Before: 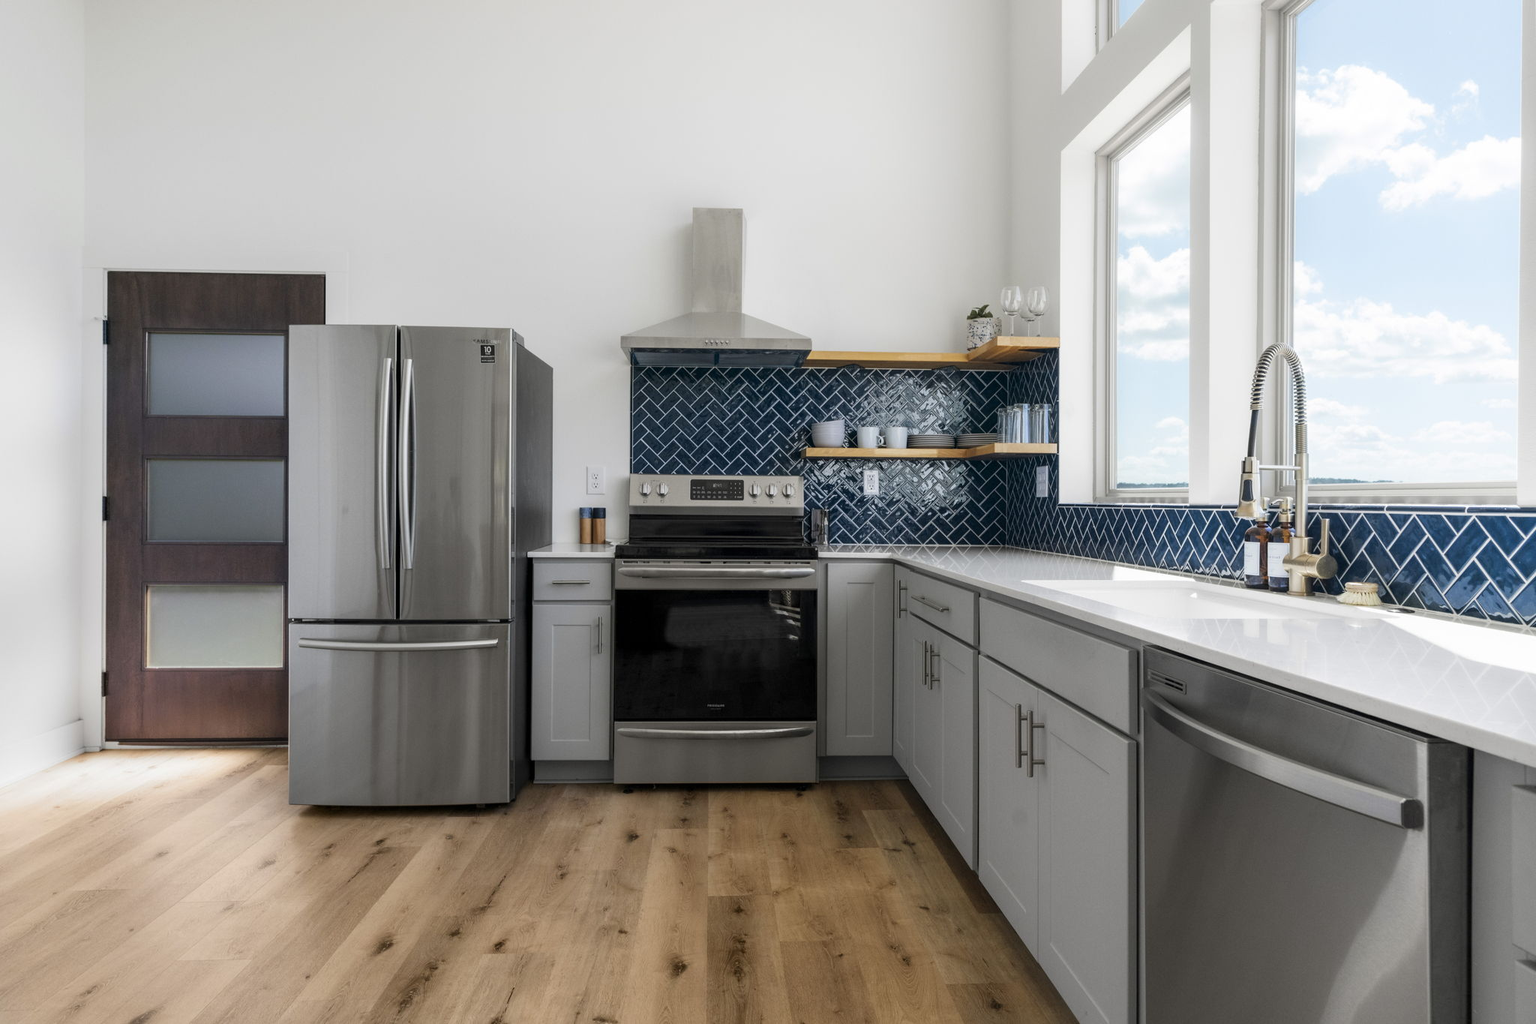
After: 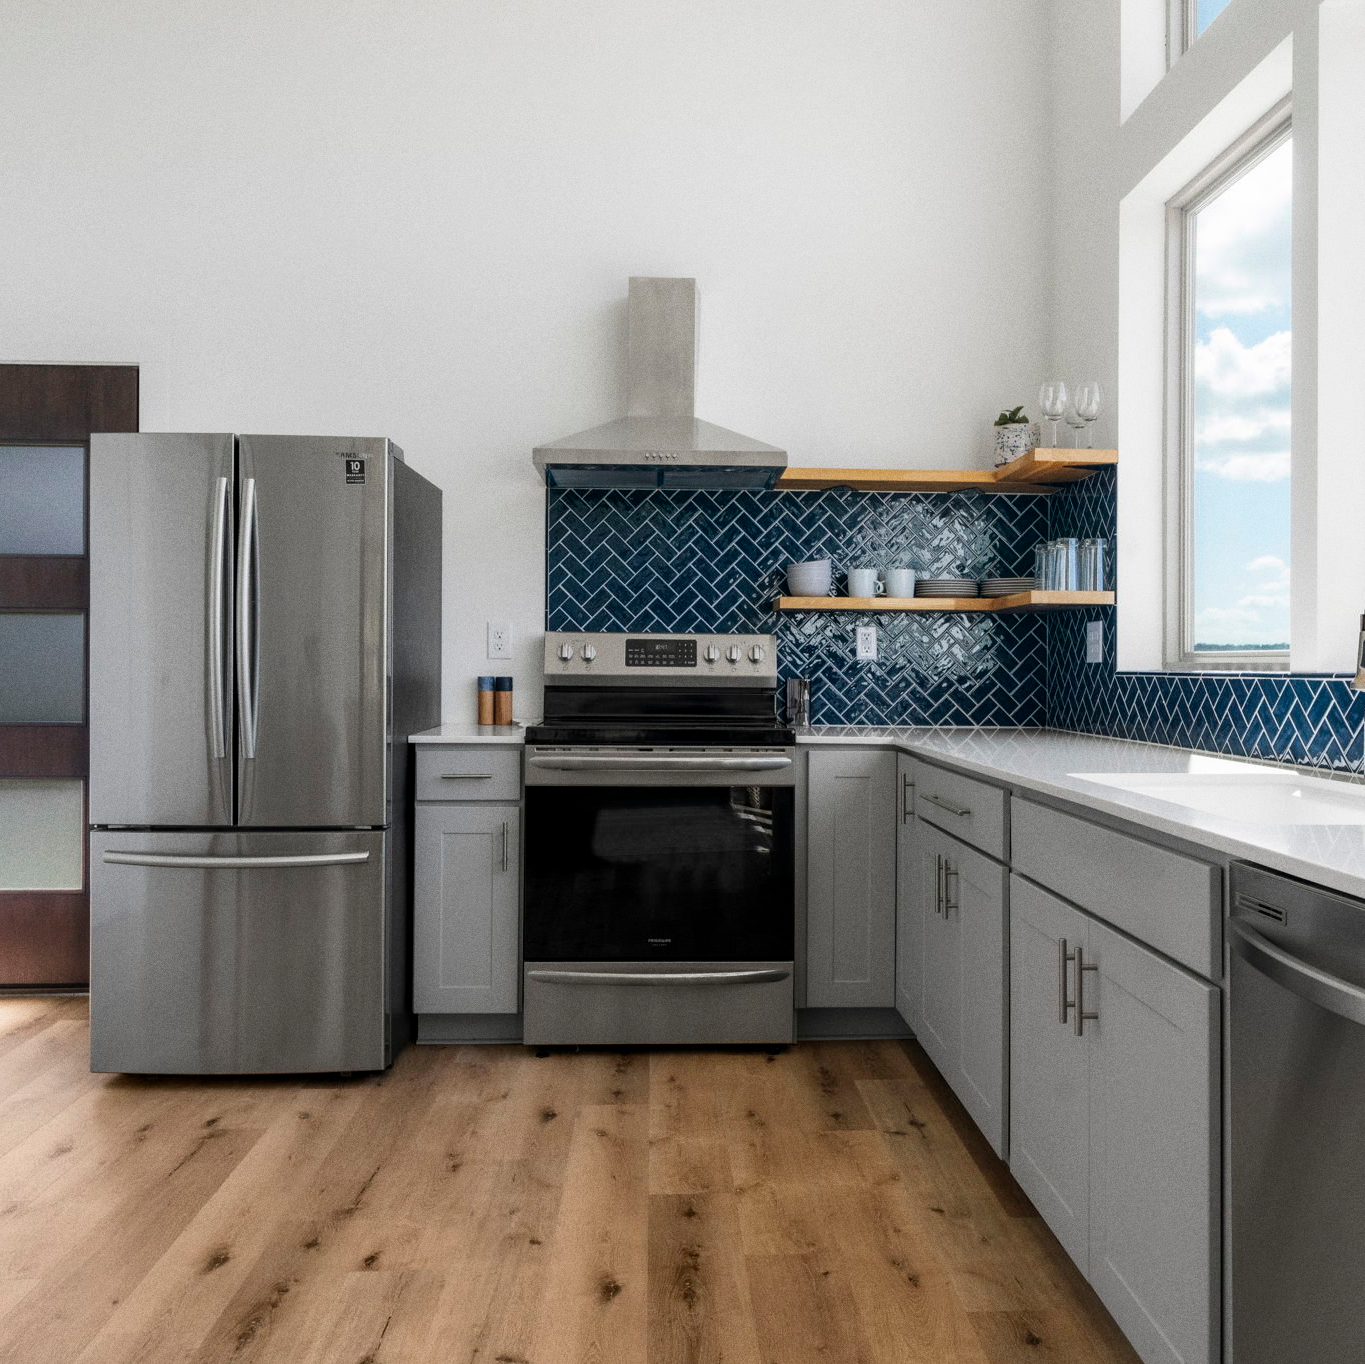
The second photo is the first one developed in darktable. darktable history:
base curve: curves: ch0 [(0, 0) (0.472, 0.455) (1, 1)], preserve colors none
crop and rotate: left 14.436%, right 18.898%
color balance: output saturation 98.5%
grain: coarseness 0.09 ISO
